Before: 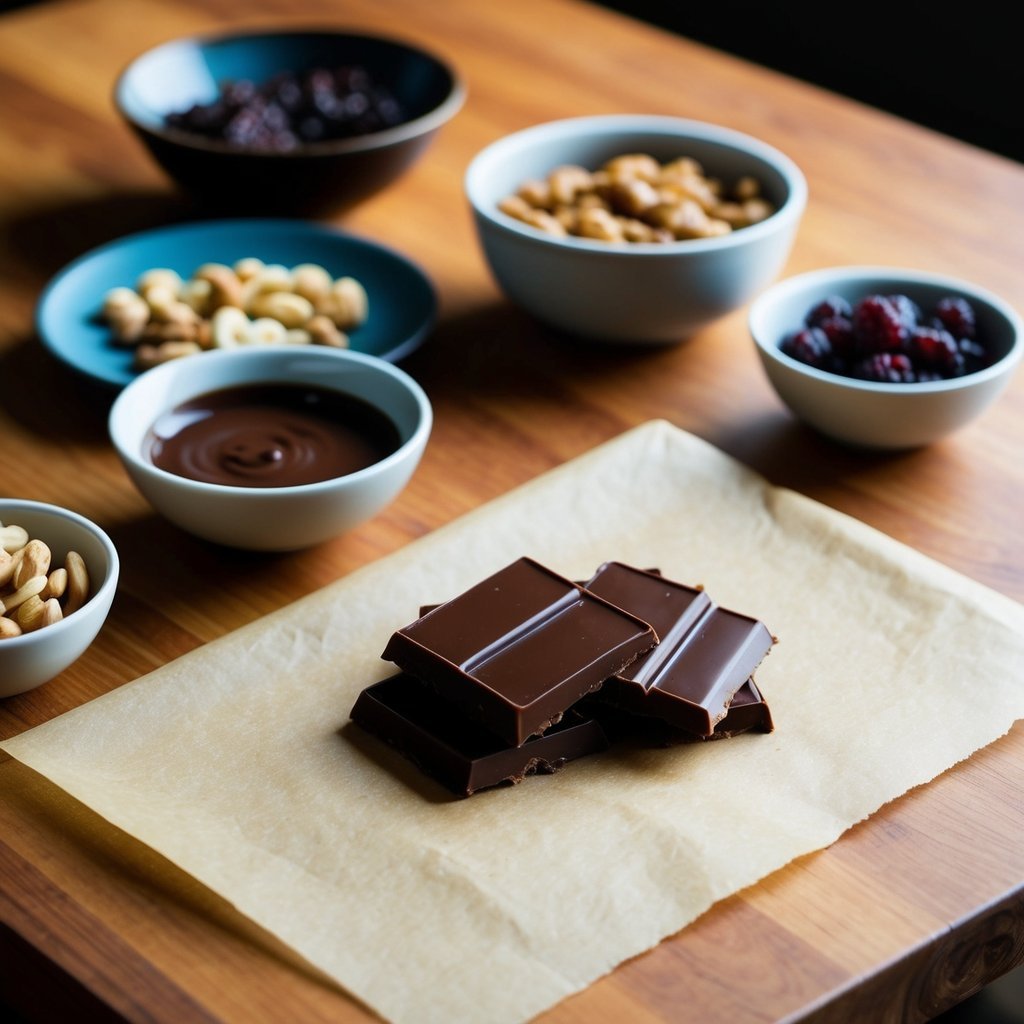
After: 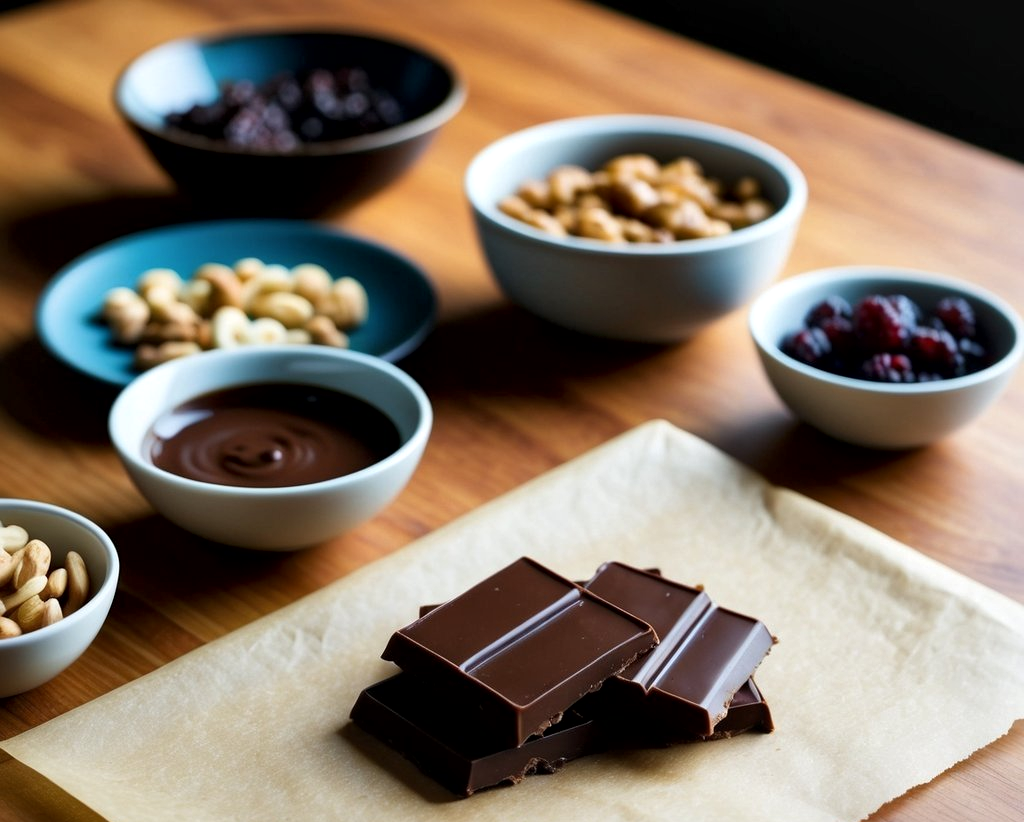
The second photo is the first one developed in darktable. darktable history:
fill light: on, module defaults
crop: bottom 19.644%
local contrast: mode bilateral grid, contrast 25, coarseness 60, detail 151%, midtone range 0.2
